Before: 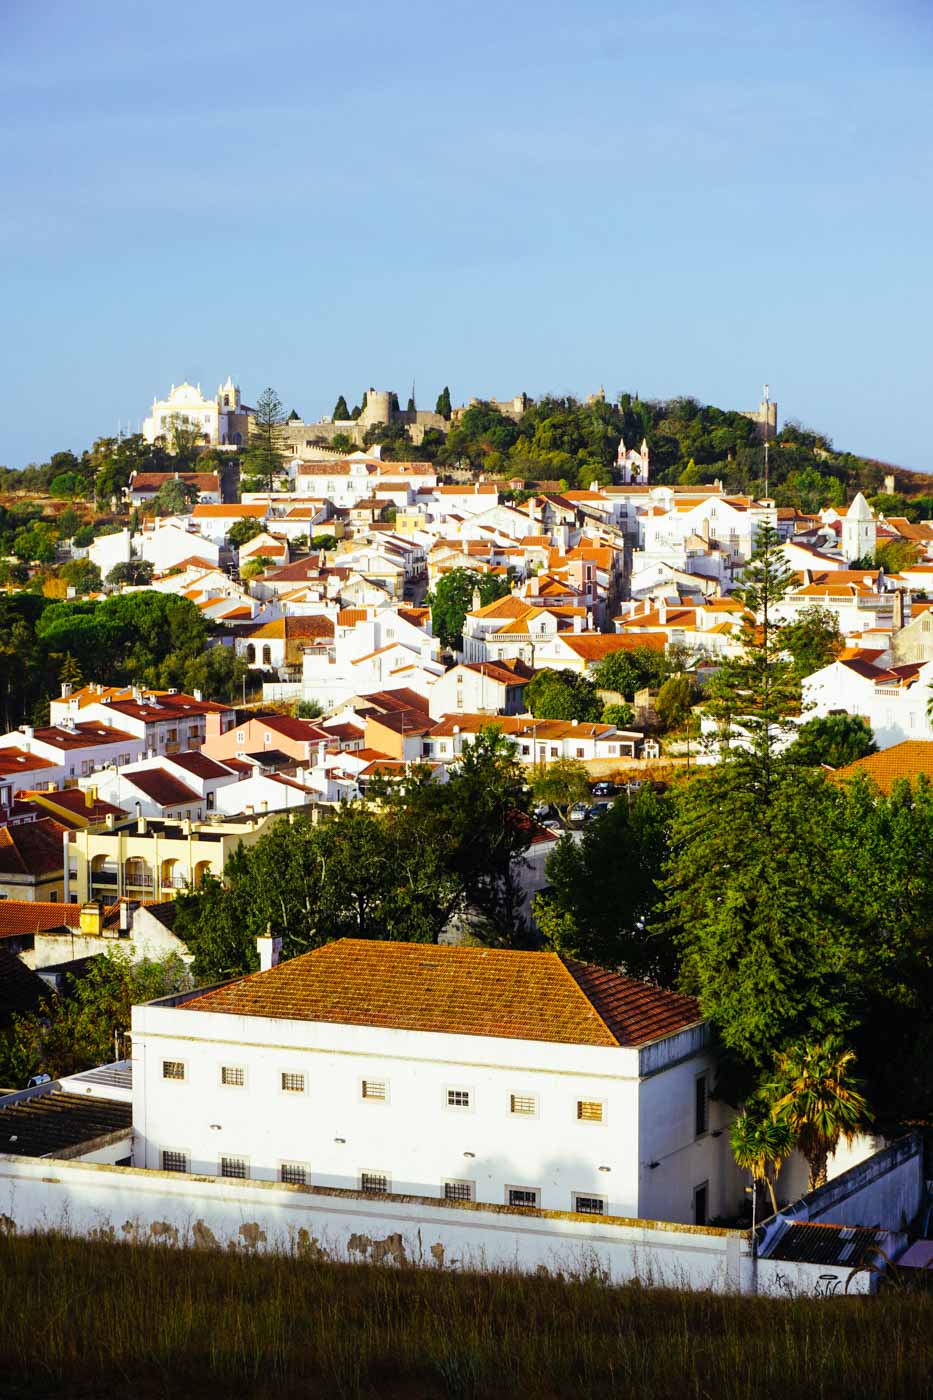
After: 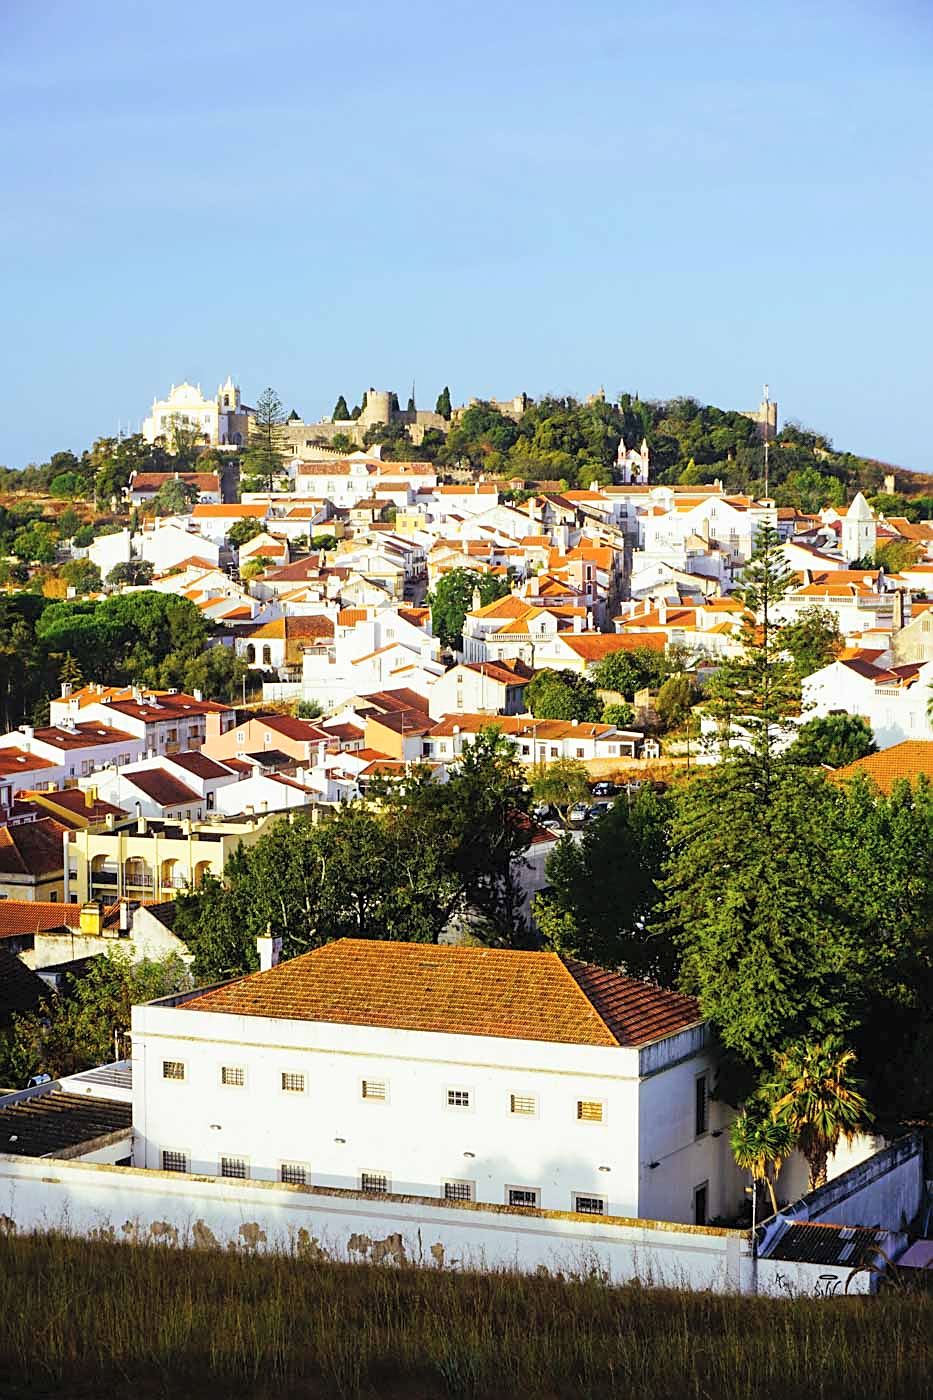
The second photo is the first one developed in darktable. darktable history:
sharpen: on, module defaults
contrast brightness saturation: brightness 0.132
